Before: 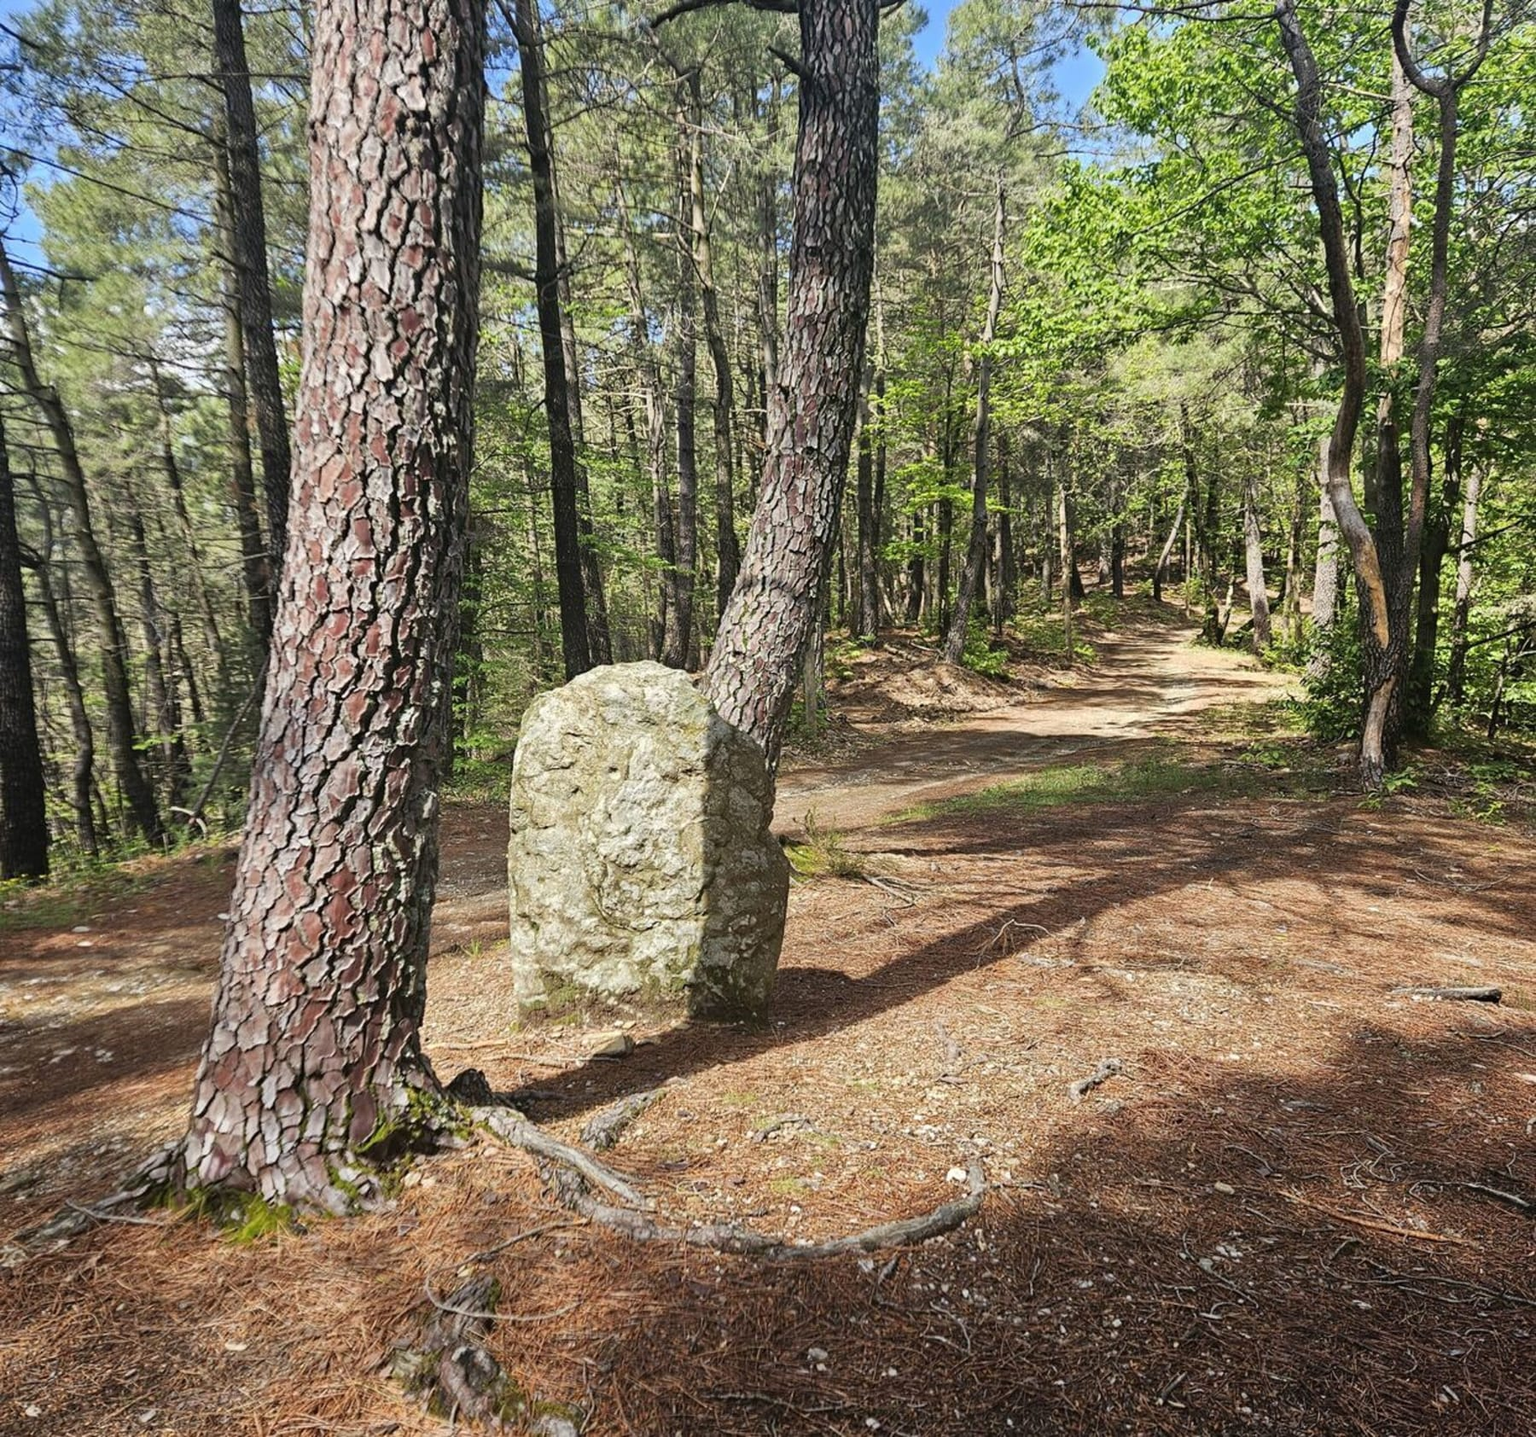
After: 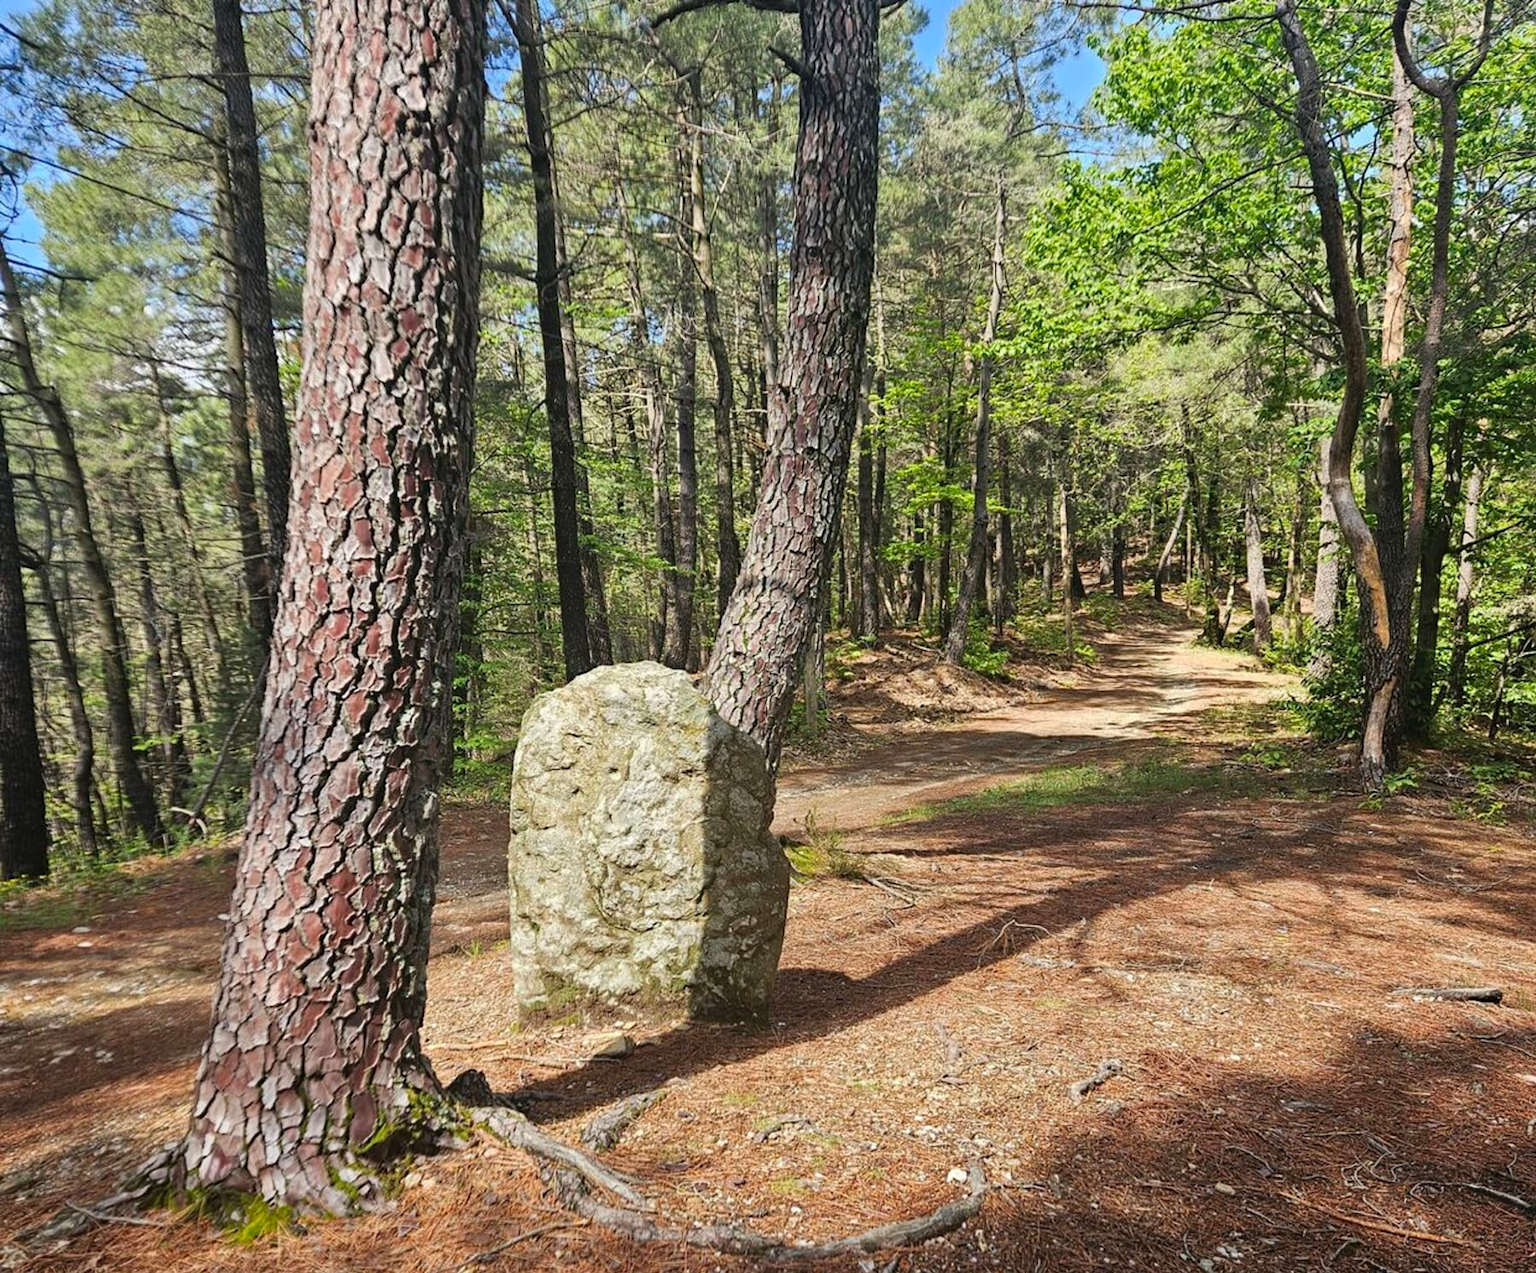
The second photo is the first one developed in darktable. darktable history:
crop and rotate: top 0%, bottom 11.344%
